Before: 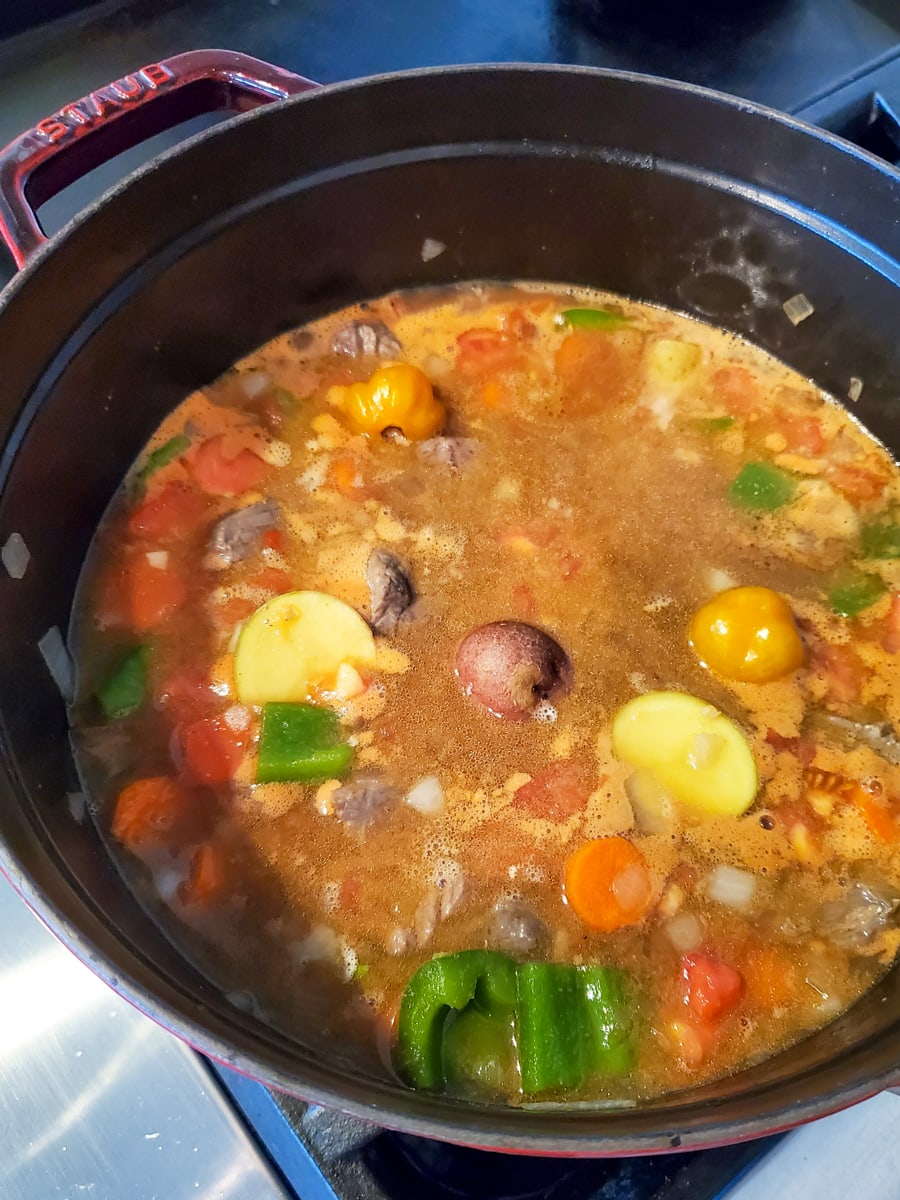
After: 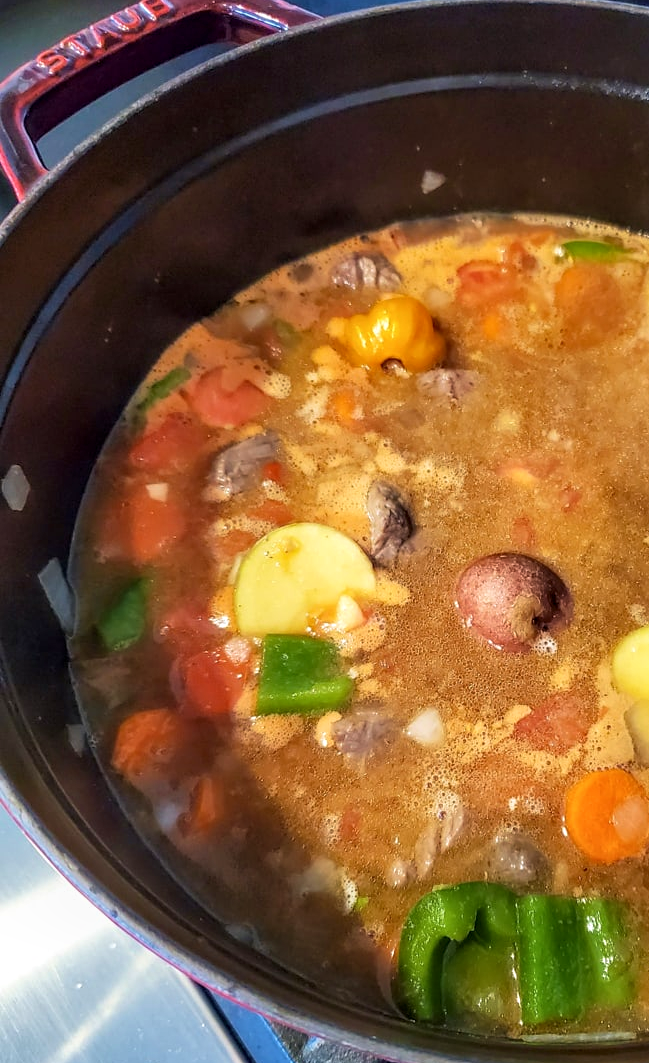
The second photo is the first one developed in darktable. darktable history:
local contrast: on, module defaults
velvia: on, module defaults
crop: top 5.744%, right 27.863%, bottom 5.607%
